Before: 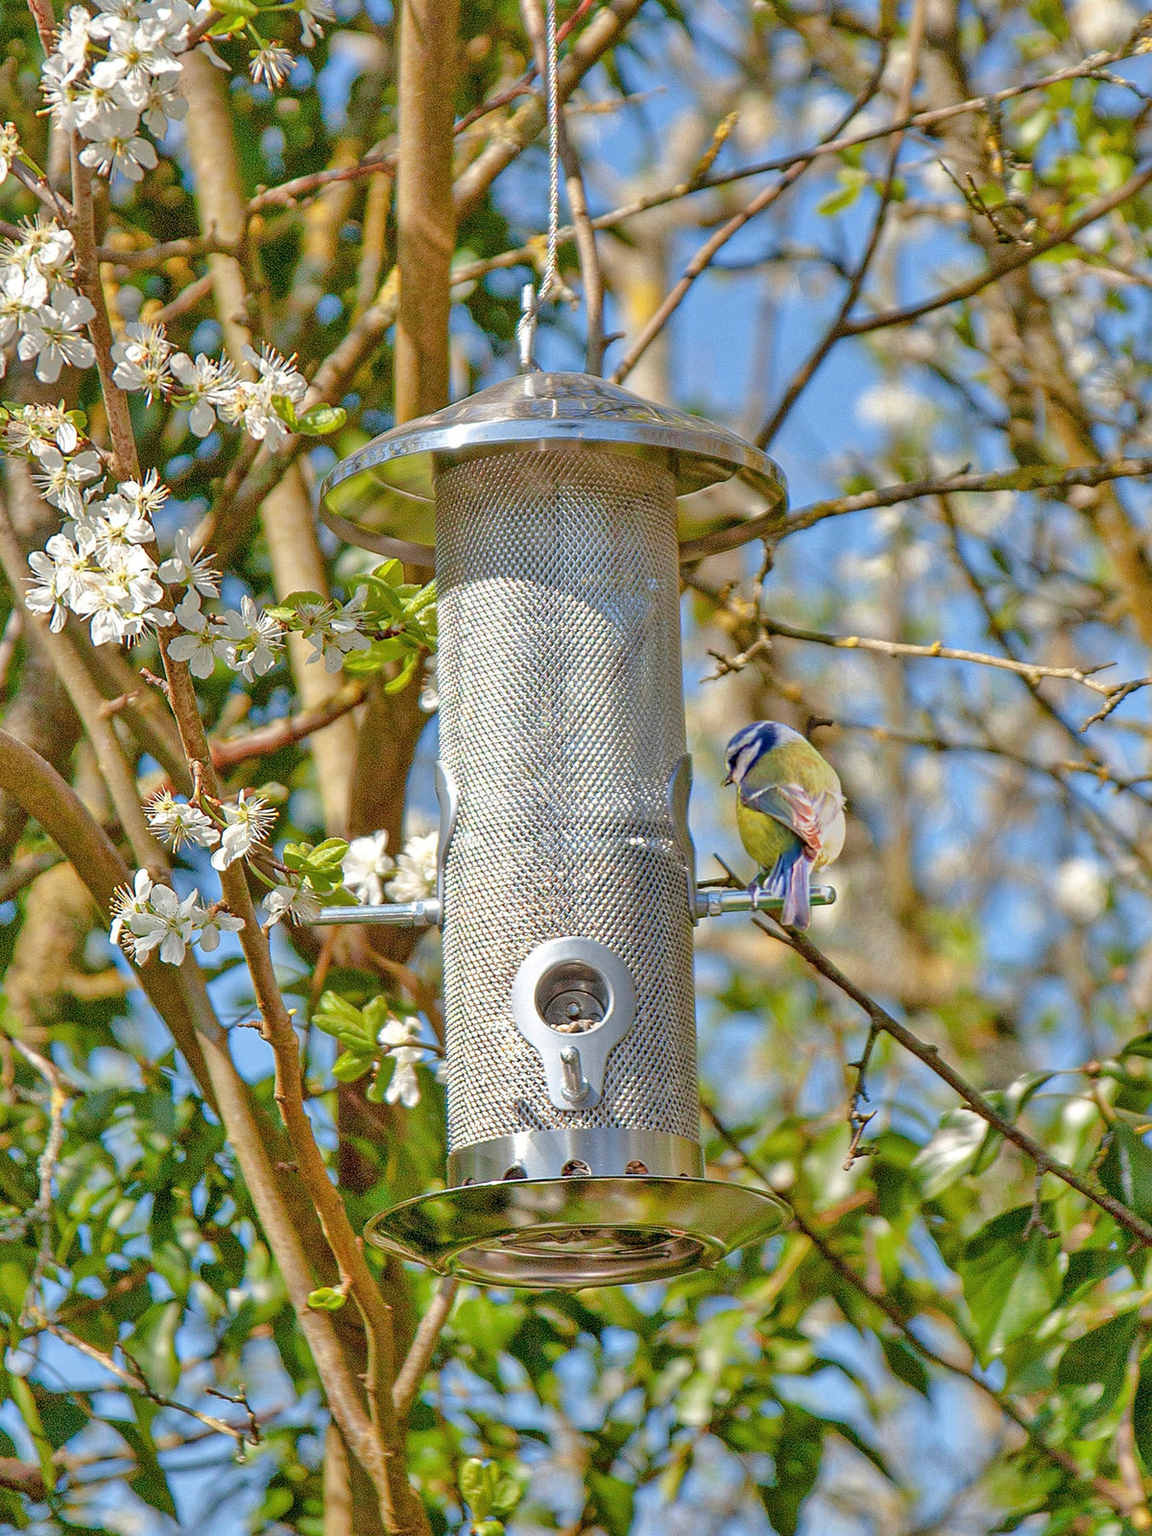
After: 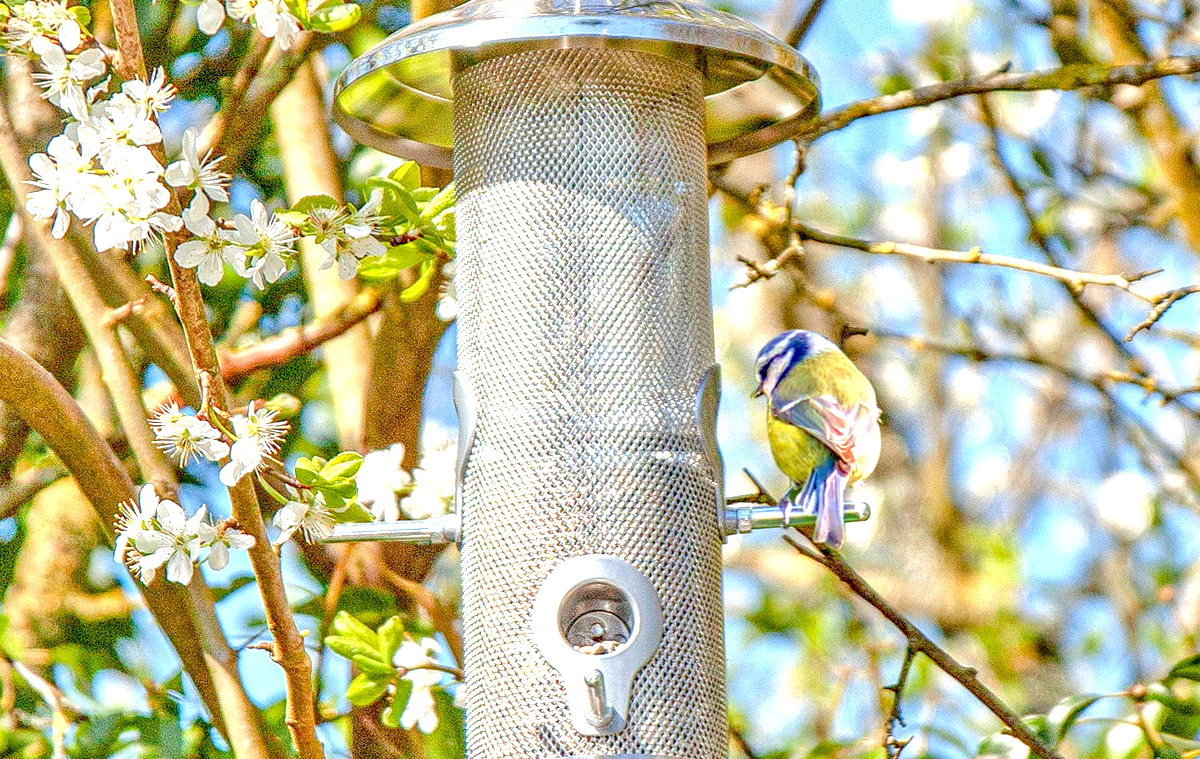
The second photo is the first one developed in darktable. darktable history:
crop and rotate: top 26.412%, bottom 26.089%
local contrast: highlights 2%, shadows 3%, detail 134%
exposure: black level correction 0.011, exposure 1.079 EV, compensate exposure bias true, compensate highlight preservation false
